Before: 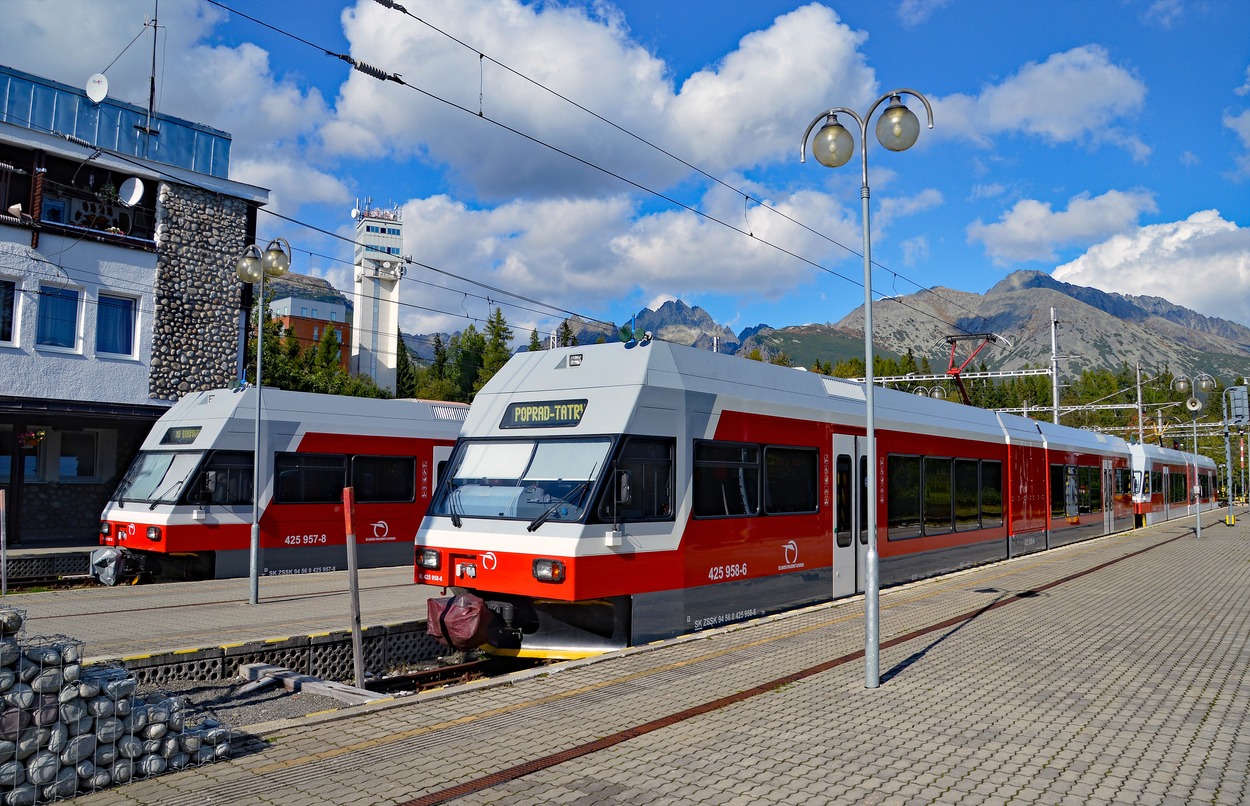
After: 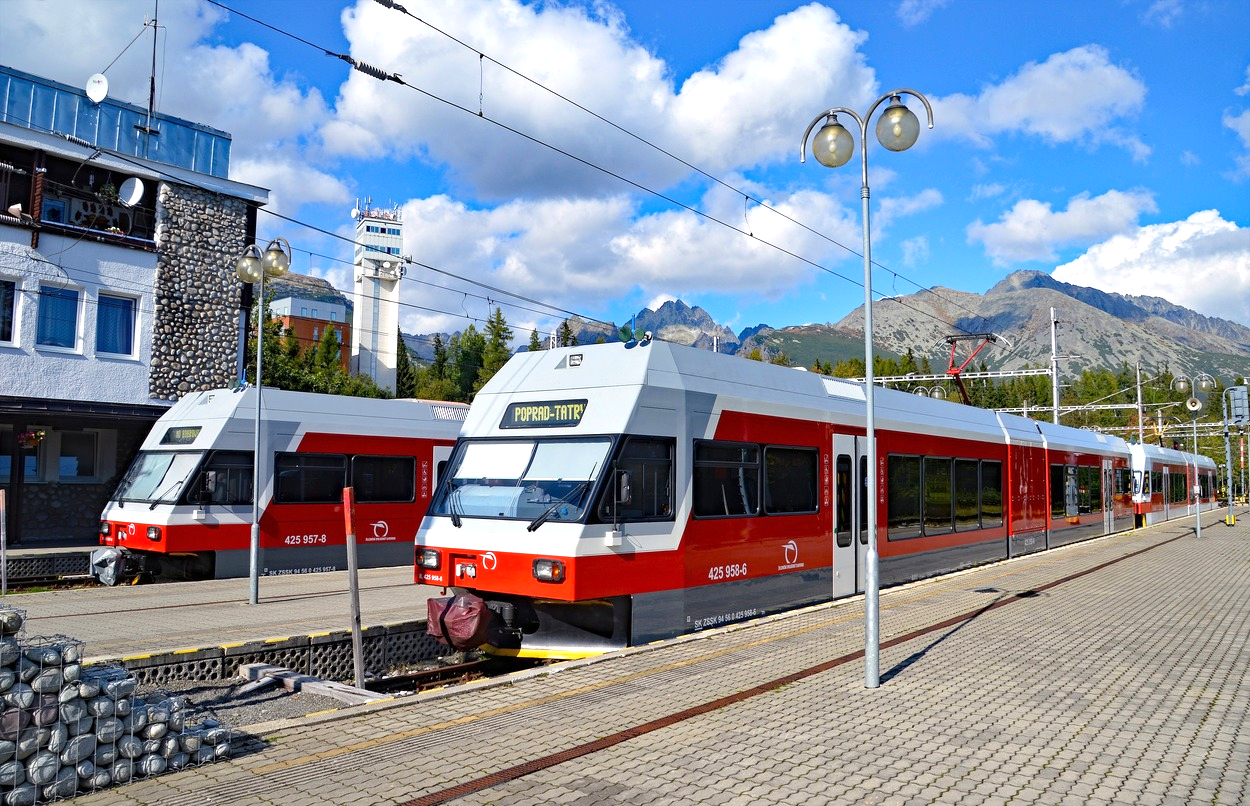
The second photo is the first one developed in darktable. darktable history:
exposure: exposure 0.558 EV, compensate highlight preservation false
